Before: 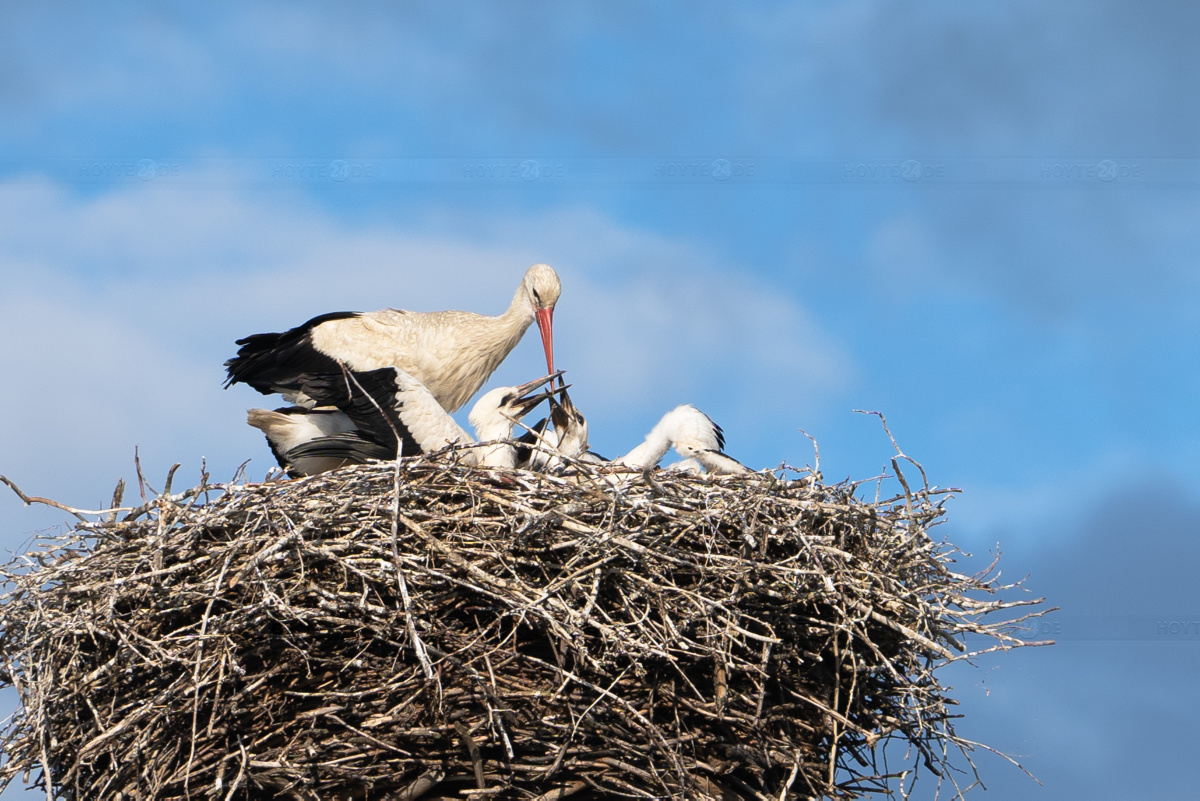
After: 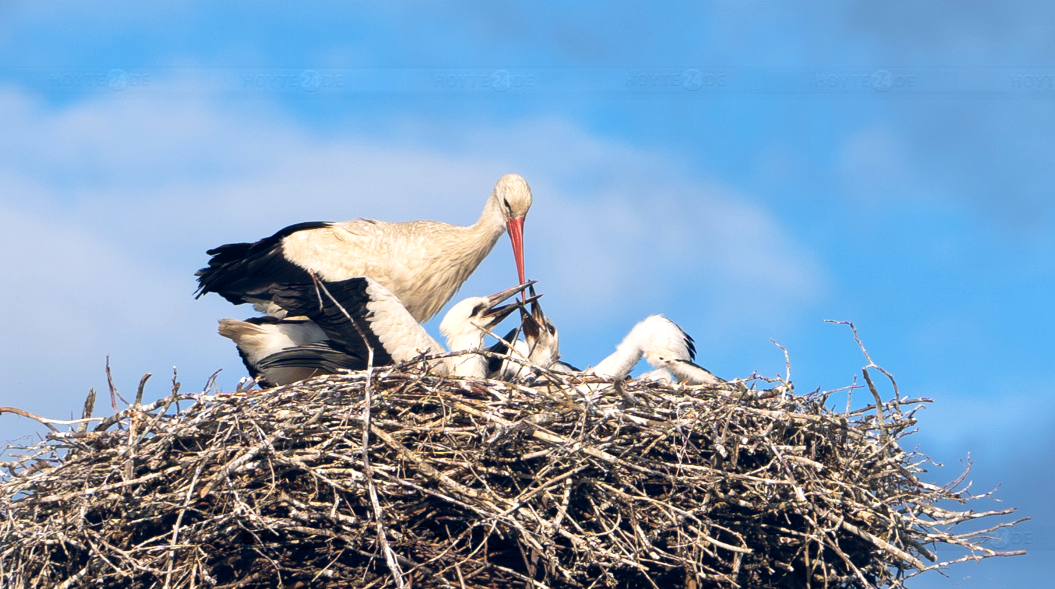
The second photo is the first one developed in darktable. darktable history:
color balance rgb: shadows lift › hue 87.51°, highlights gain › chroma 0.68%, highlights gain › hue 55.1°, global offset › chroma 0.13%, global offset › hue 253.66°, linear chroma grading › global chroma 0.5%, perceptual saturation grading › global saturation 16.38%
exposure: exposure 0.2 EV, compensate highlight preservation false
crop and rotate: left 2.425%, top 11.305%, right 9.6%, bottom 15.08%
